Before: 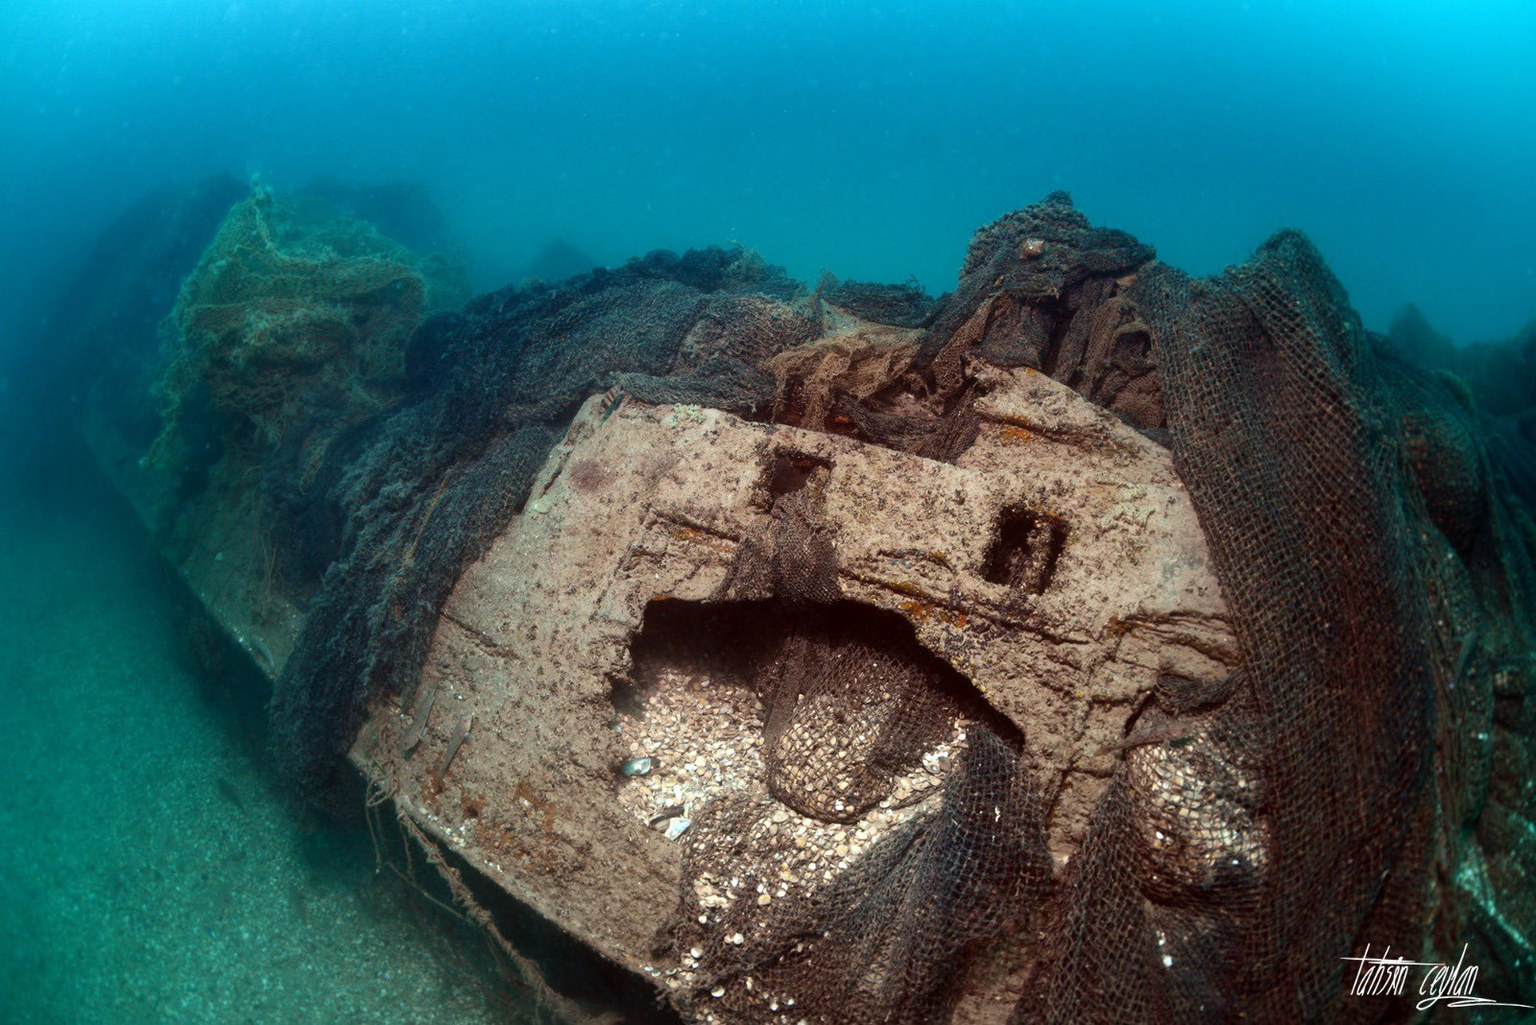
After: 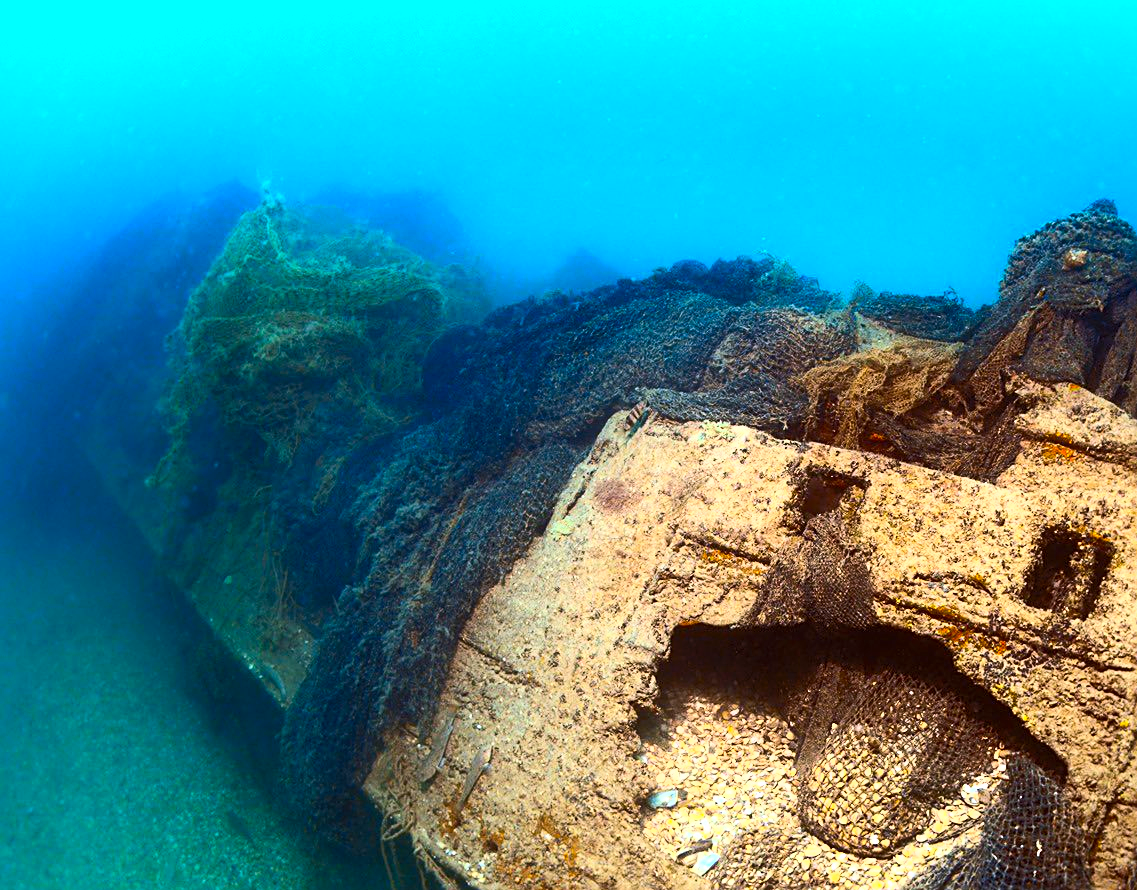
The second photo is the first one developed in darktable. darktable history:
color contrast: green-magenta contrast 1.12, blue-yellow contrast 1.95, unbound 0
crop: right 28.885%, bottom 16.626%
white balance: red 1.009, blue 1.027
tone equalizer: -8 EV 0.001 EV, -7 EV -0.002 EV, -6 EV 0.002 EV, -5 EV -0.03 EV, -4 EV -0.116 EV, -3 EV -0.169 EV, -2 EV 0.24 EV, -1 EV 0.702 EV, +0 EV 0.493 EV
fill light: on, module defaults
contrast brightness saturation: contrast 0.2, brightness 0.16, saturation 0.22
sharpen: on, module defaults
